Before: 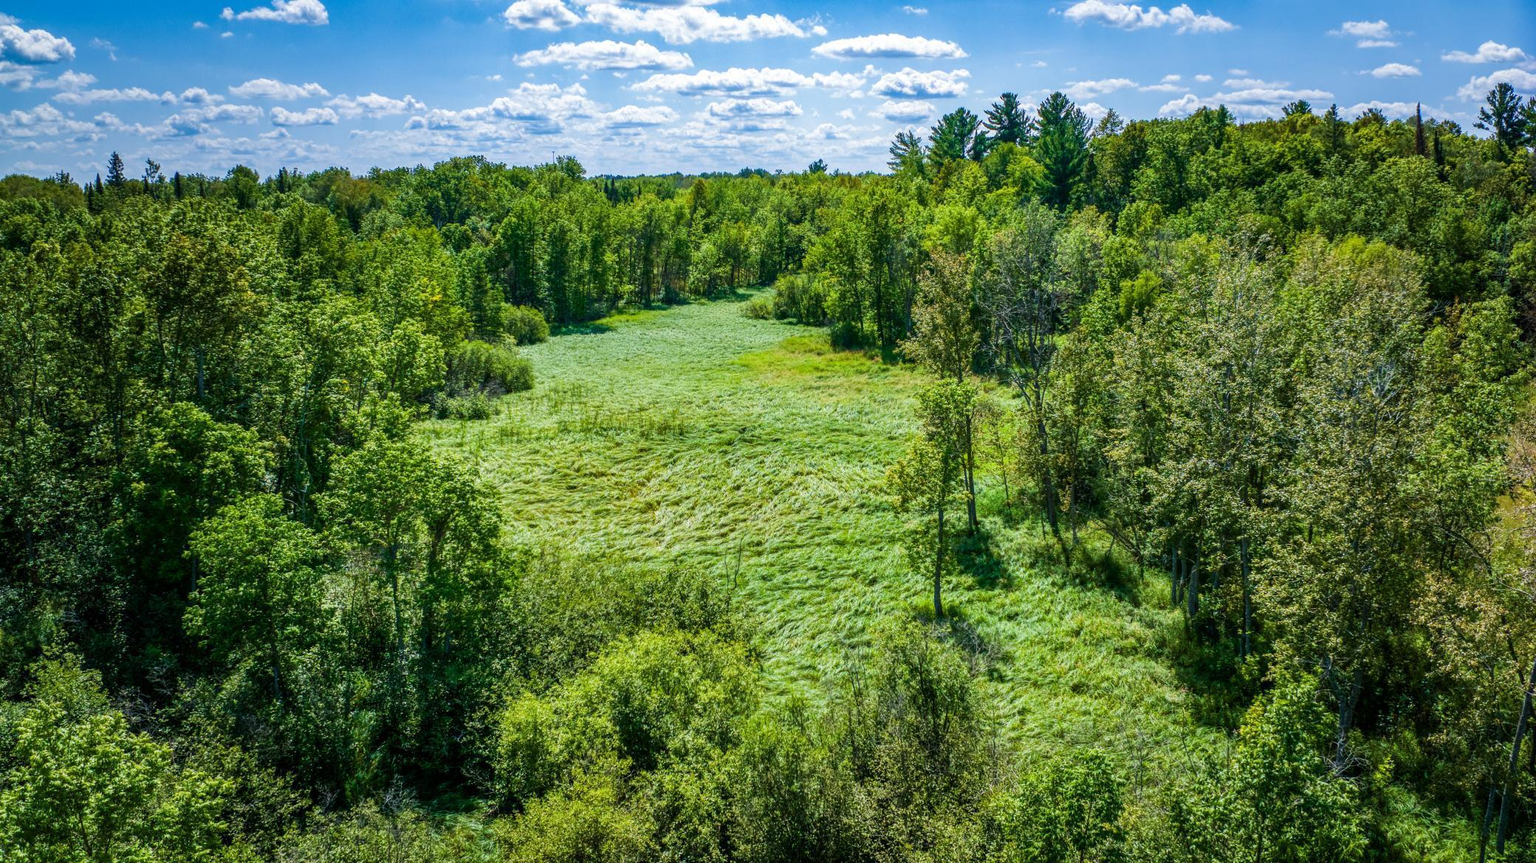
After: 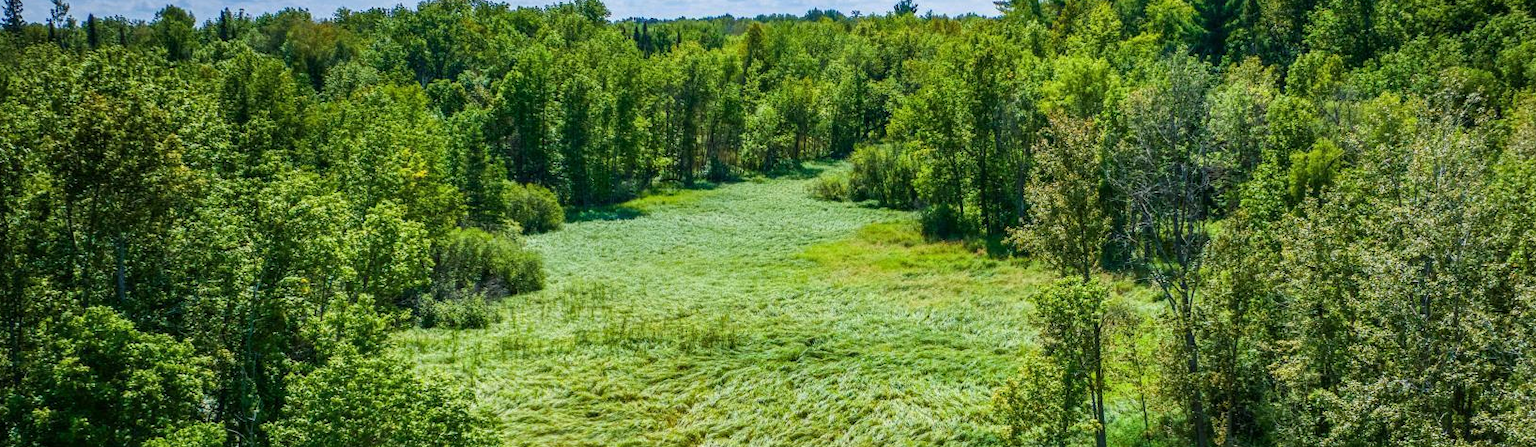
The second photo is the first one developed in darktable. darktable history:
crop: left 6.898%, top 18.69%, right 14.425%, bottom 40.423%
